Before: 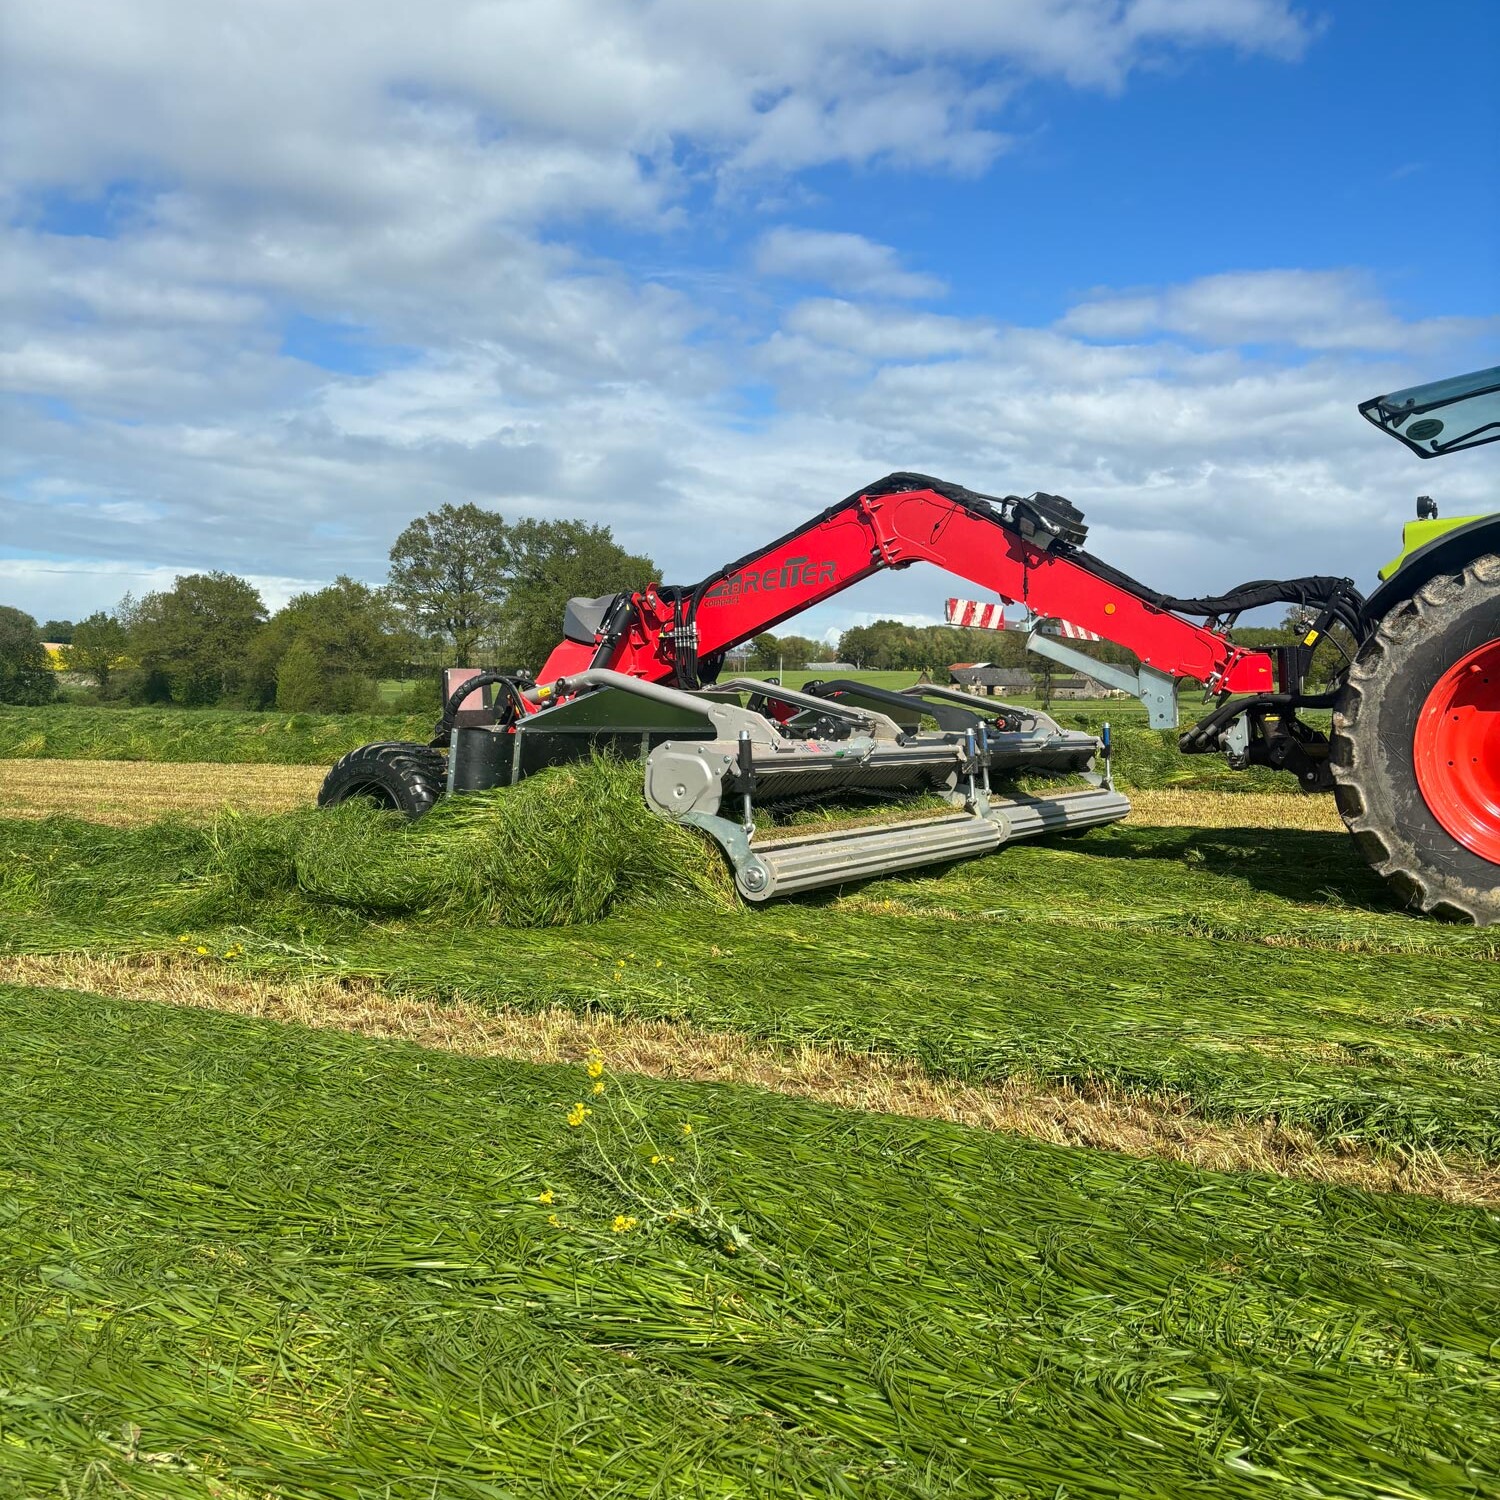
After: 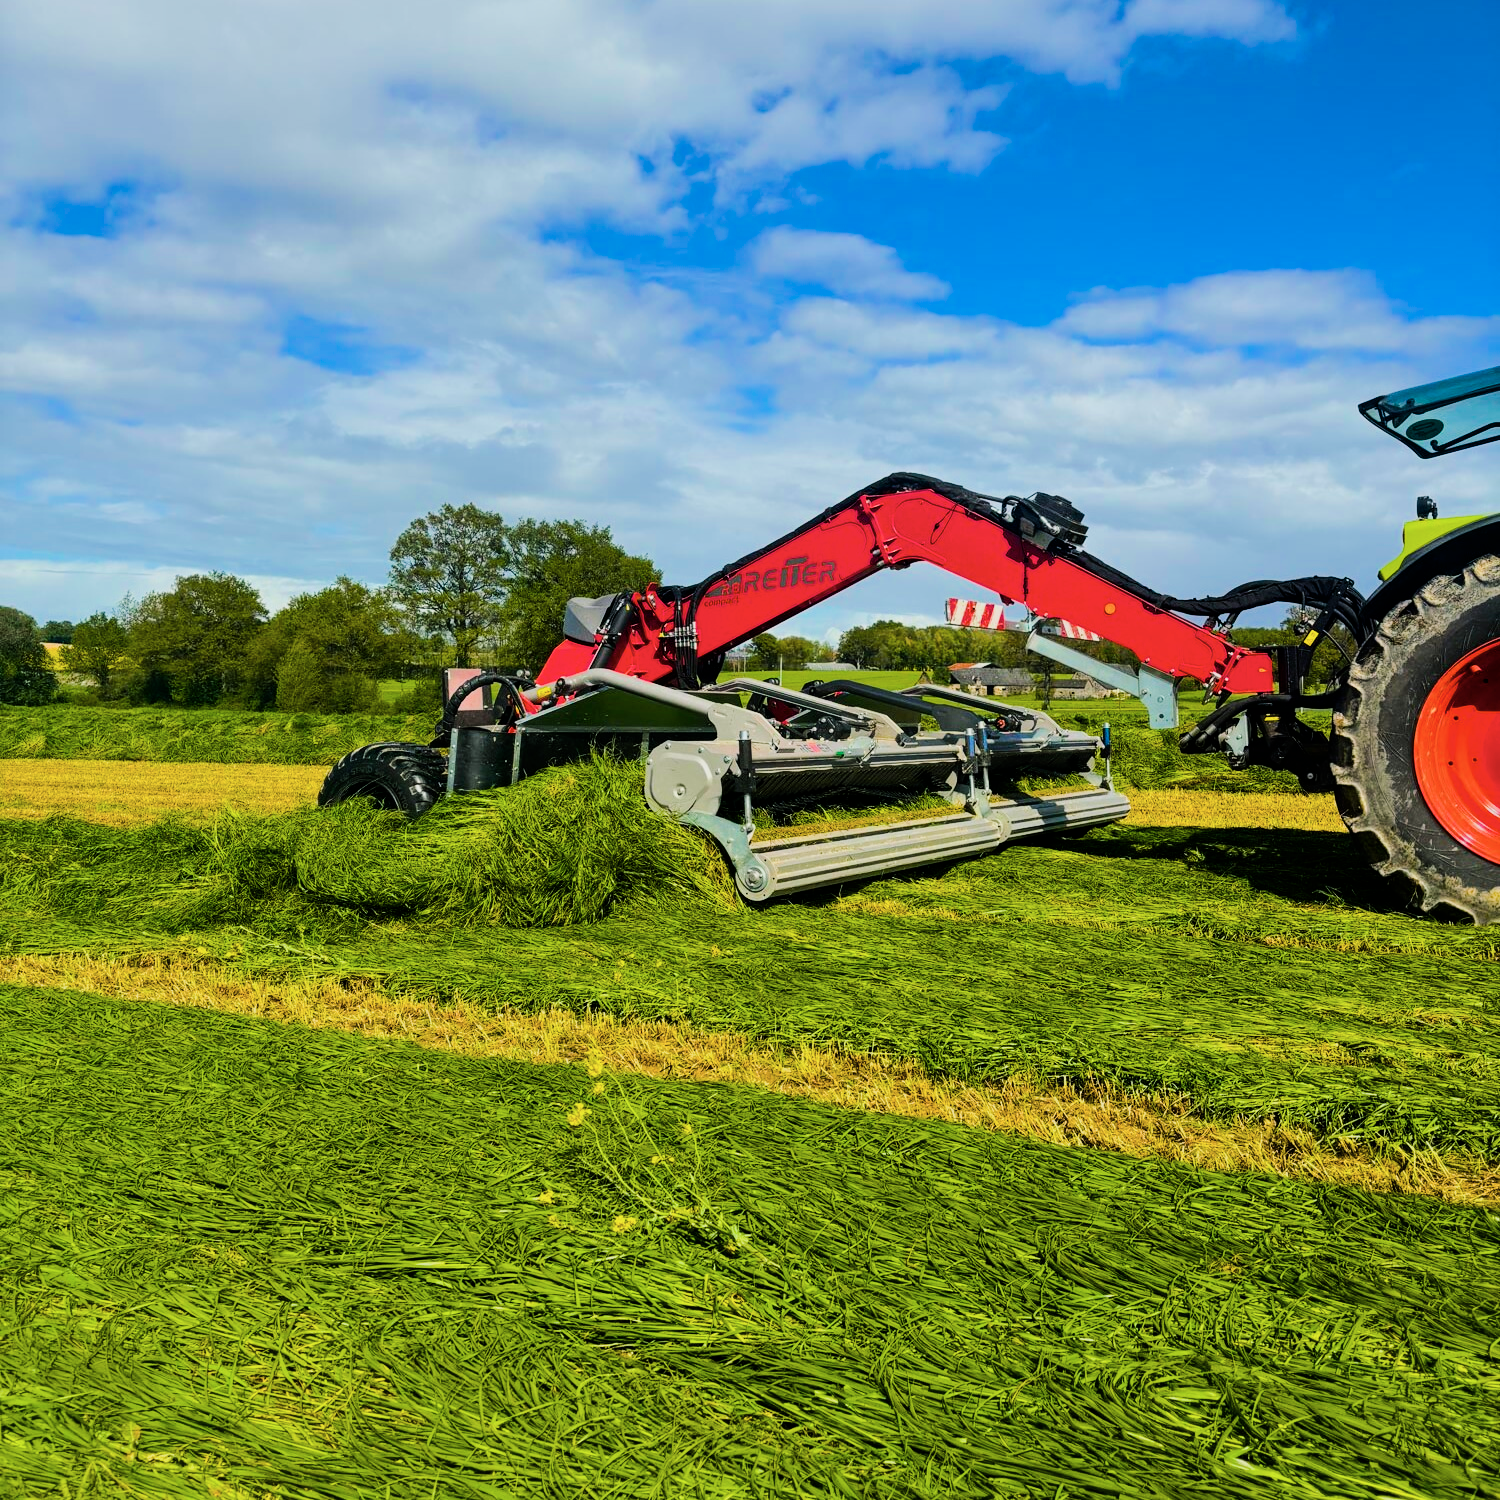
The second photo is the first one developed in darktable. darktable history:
color zones: curves: ch0 [(0, 0.5) (0.143, 0.52) (0.286, 0.5) (0.429, 0.5) (0.571, 0.5) (0.714, 0.5) (0.857, 0.5) (1, 0.5)]; ch1 [(0, 0.489) (0.155, 0.45) (0.286, 0.466) (0.429, 0.5) (0.571, 0.5) (0.714, 0.5) (0.857, 0.5) (1, 0.489)]
filmic rgb: black relative exposure -7.49 EV, white relative exposure 4.89 EV, hardness 3.4, iterations of high-quality reconstruction 0
color balance rgb: shadows lift › chroma 2.021%, shadows lift › hue 215.23°, power › chroma 0.226%, power › hue 61.66°, shadows fall-off 101.628%, linear chroma grading › global chroma 33.906%, perceptual saturation grading › global saturation 30.251%, perceptual brilliance grading › highlights 17.123%, perceptual brilliance grading › mid-tones 32.628%, perceptual brilliance grading › shadows -31.245%, mask middle-gray fulcrum 22.861%, global vibrance 20%
